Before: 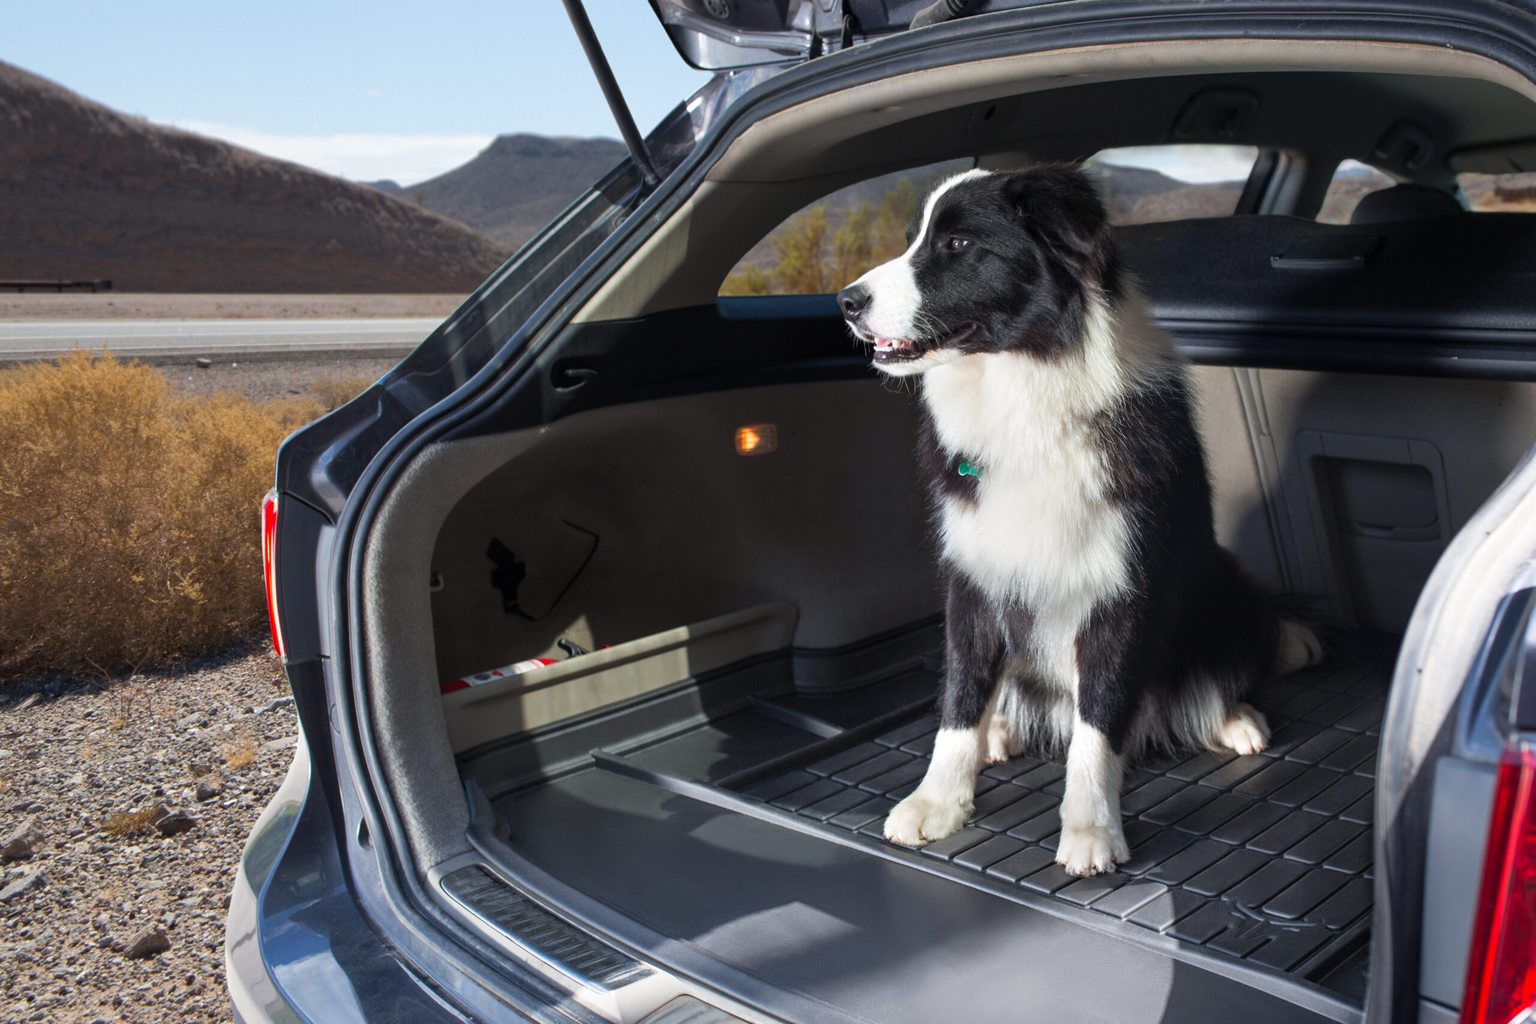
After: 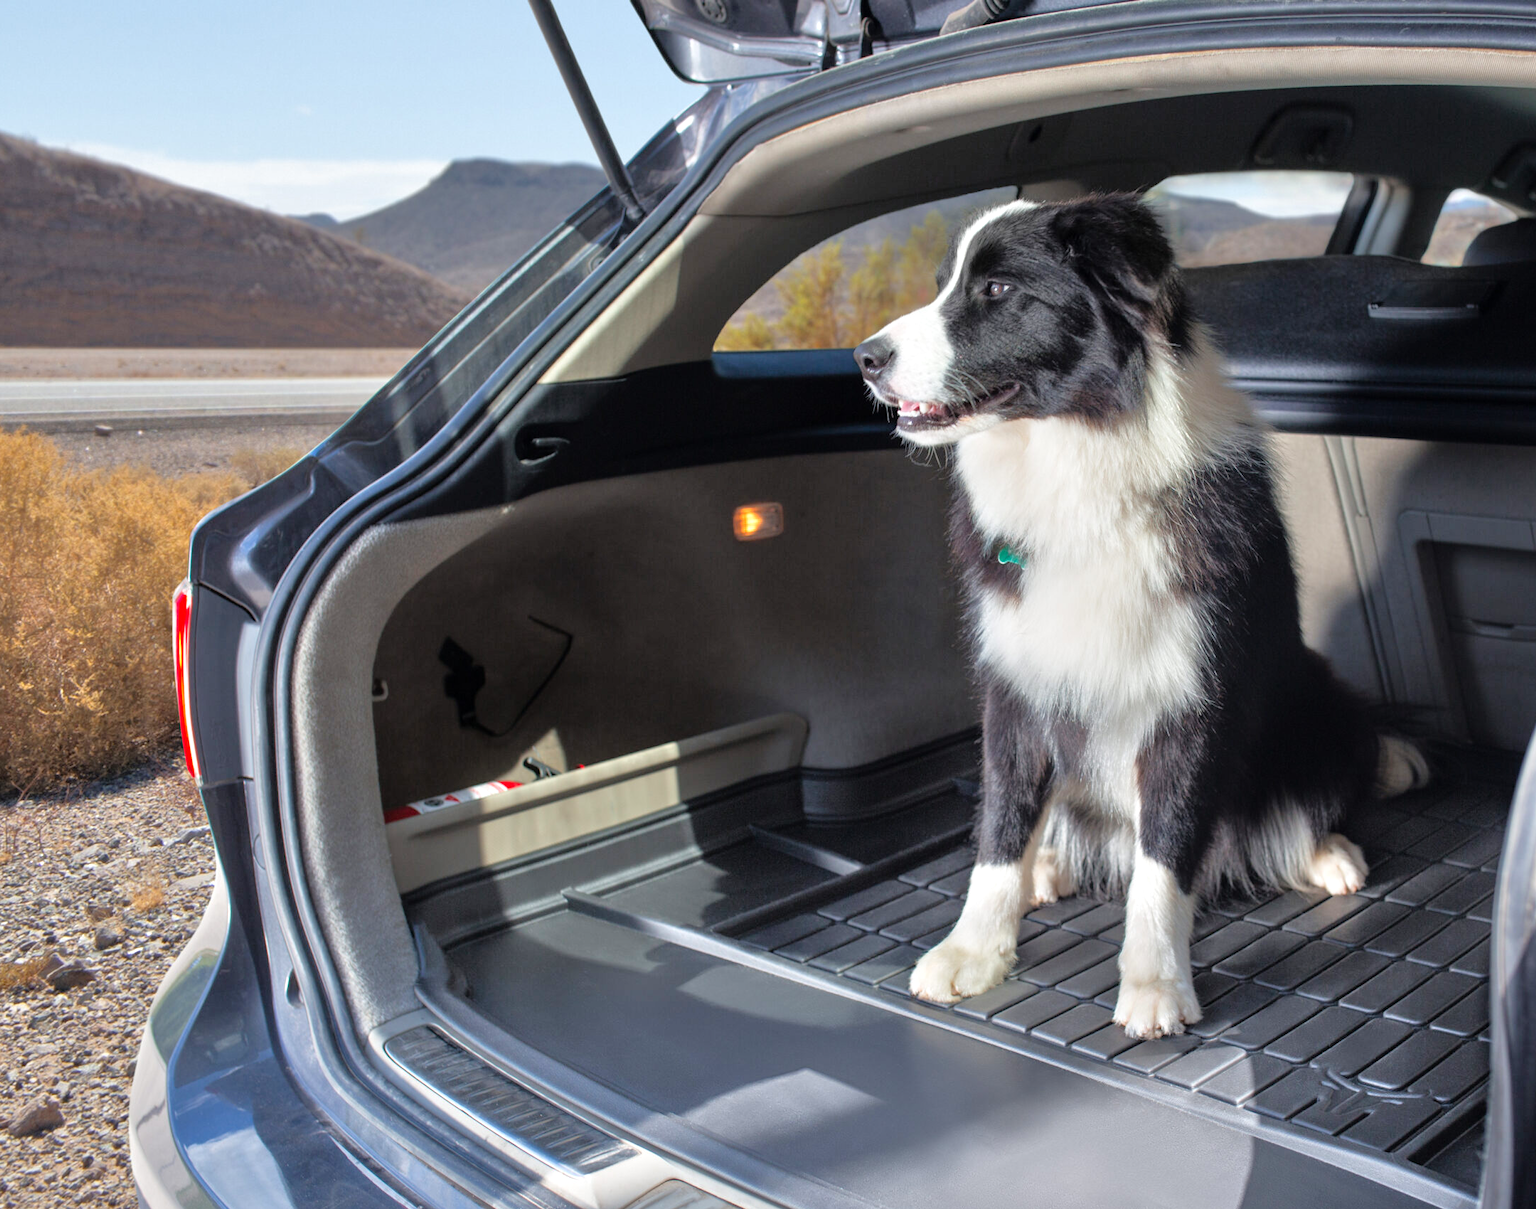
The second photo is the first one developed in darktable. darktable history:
crop: left 7.598%, right 7.873%
tone equalizer: -7 EV 0.15 EV, -6 EV 0.6 EV, -5 EV 1.15 EV, -4 EV 1.33 EV, -3 EV 1.15 EV, -2 EV 0.6 EV, -1 EV 0.15 EV, mask exposure compensation -0.5 EV
